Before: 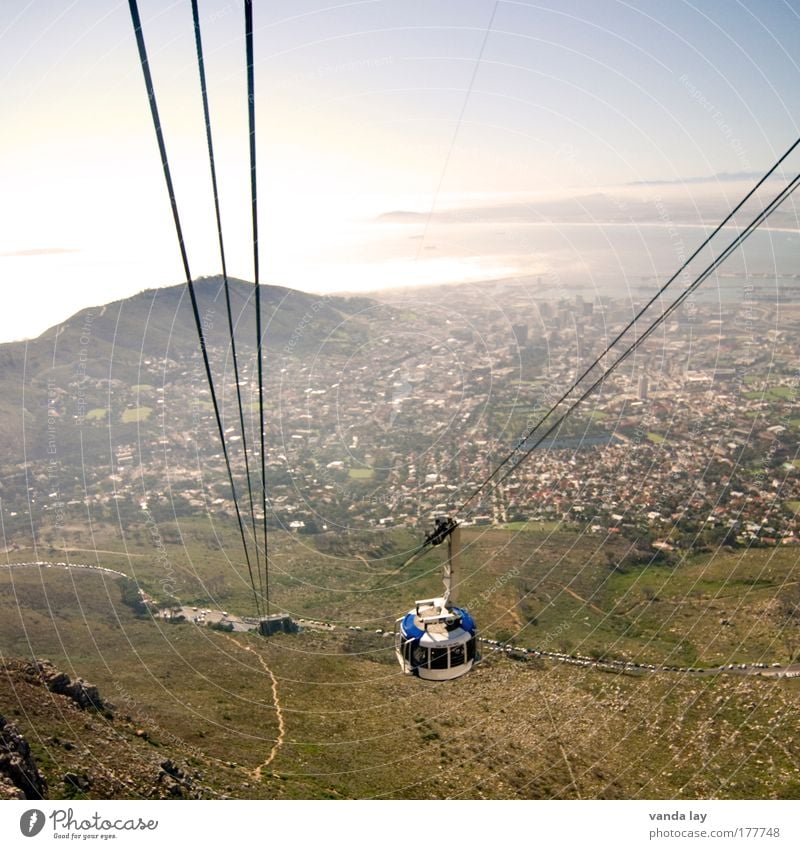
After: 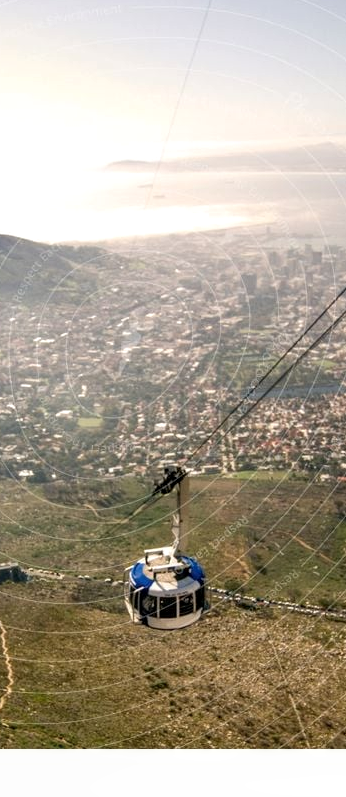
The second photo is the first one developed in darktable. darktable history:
crop: left 33.9%, top 6.007%, right 22.806%
local contrast: on, module defaults
